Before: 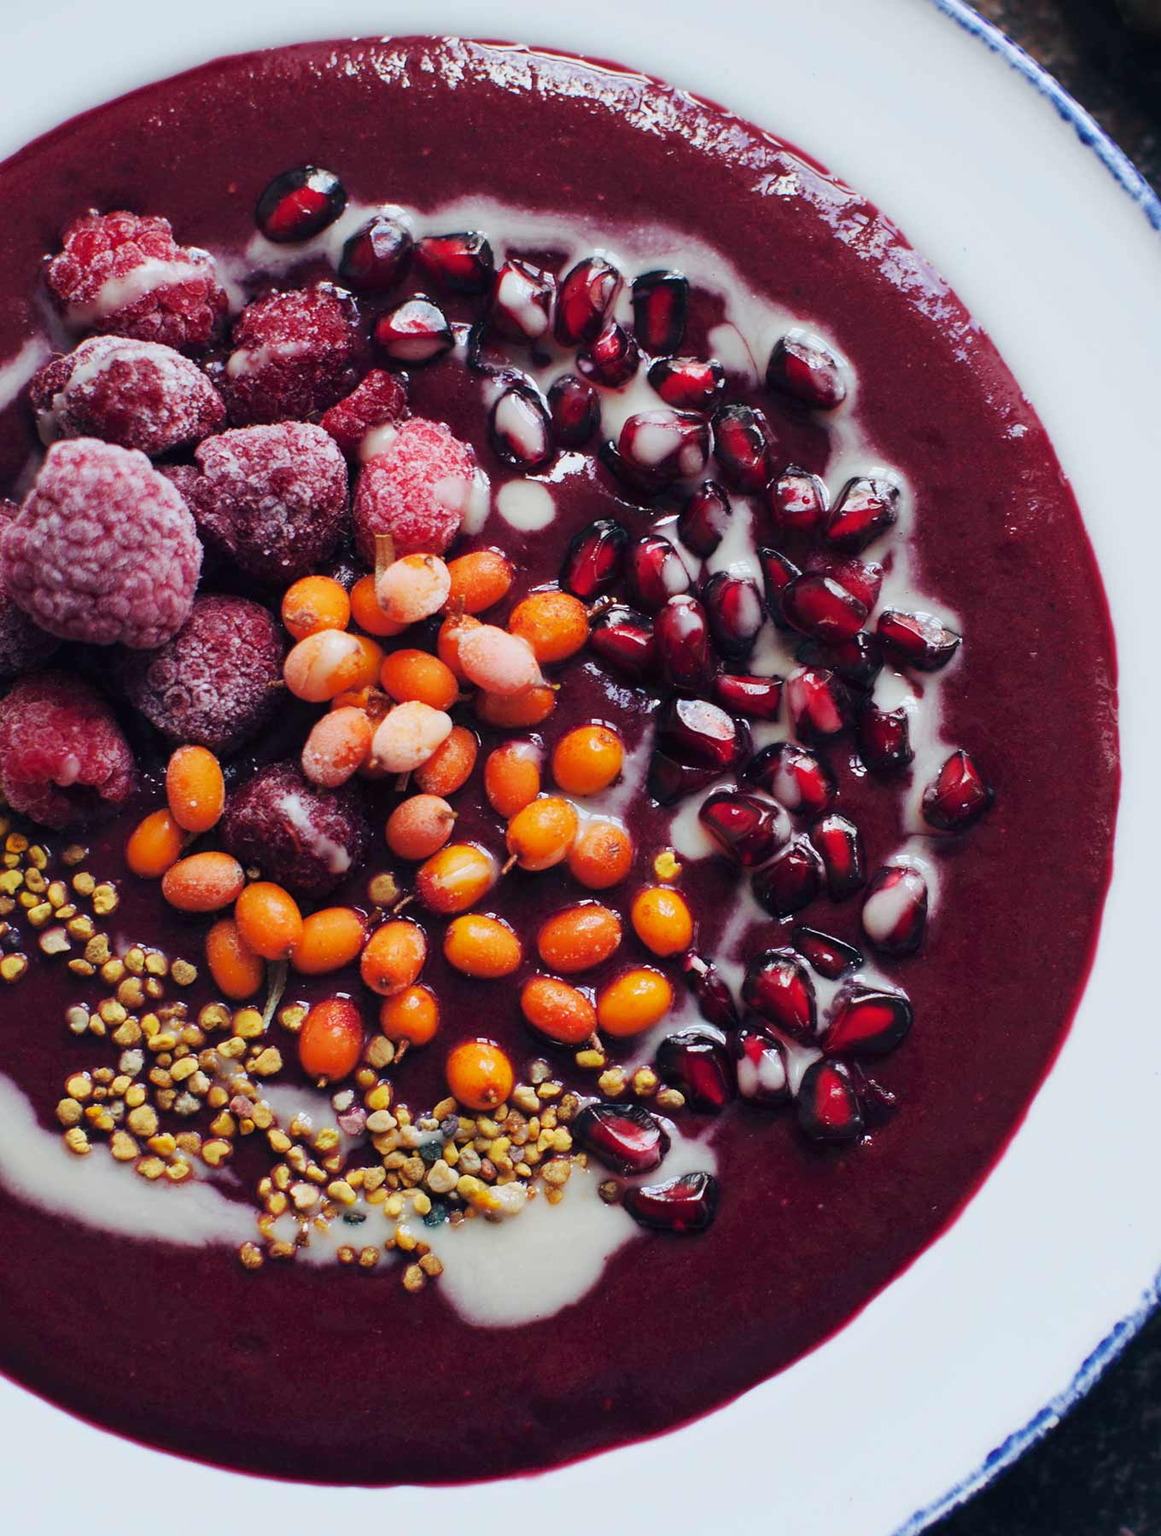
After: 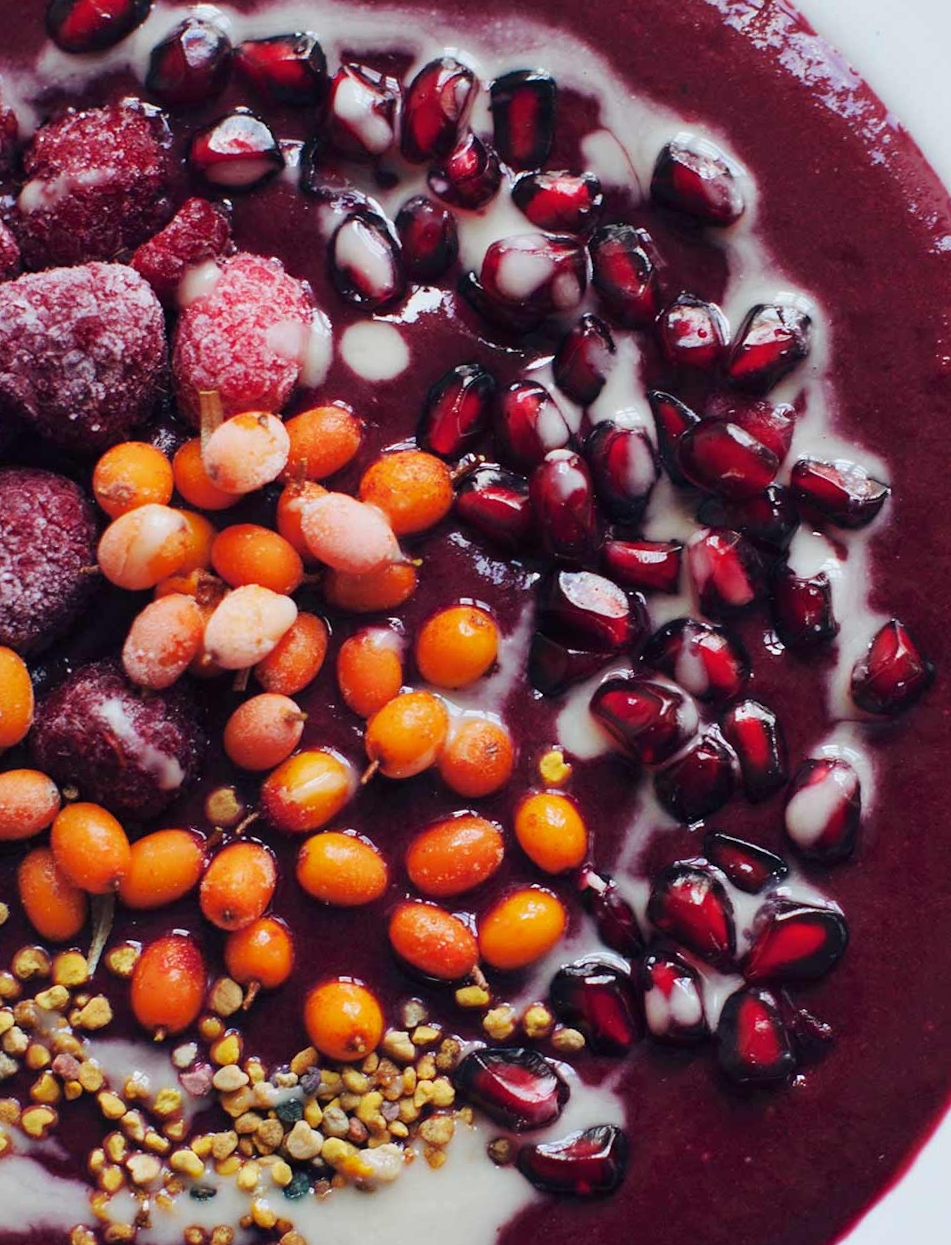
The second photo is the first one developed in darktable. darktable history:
rotate and perspective: rotation -2°, crop left 0.022, crop right 0.978, crop top 0.049, crop bottom 0.951
shadows and highlights: shadows 4.1, highlights -17.6, soften with gaussian
crop and rotate: left 17.046%, top 10.659%, right 12.989%, bottom 14.553%
